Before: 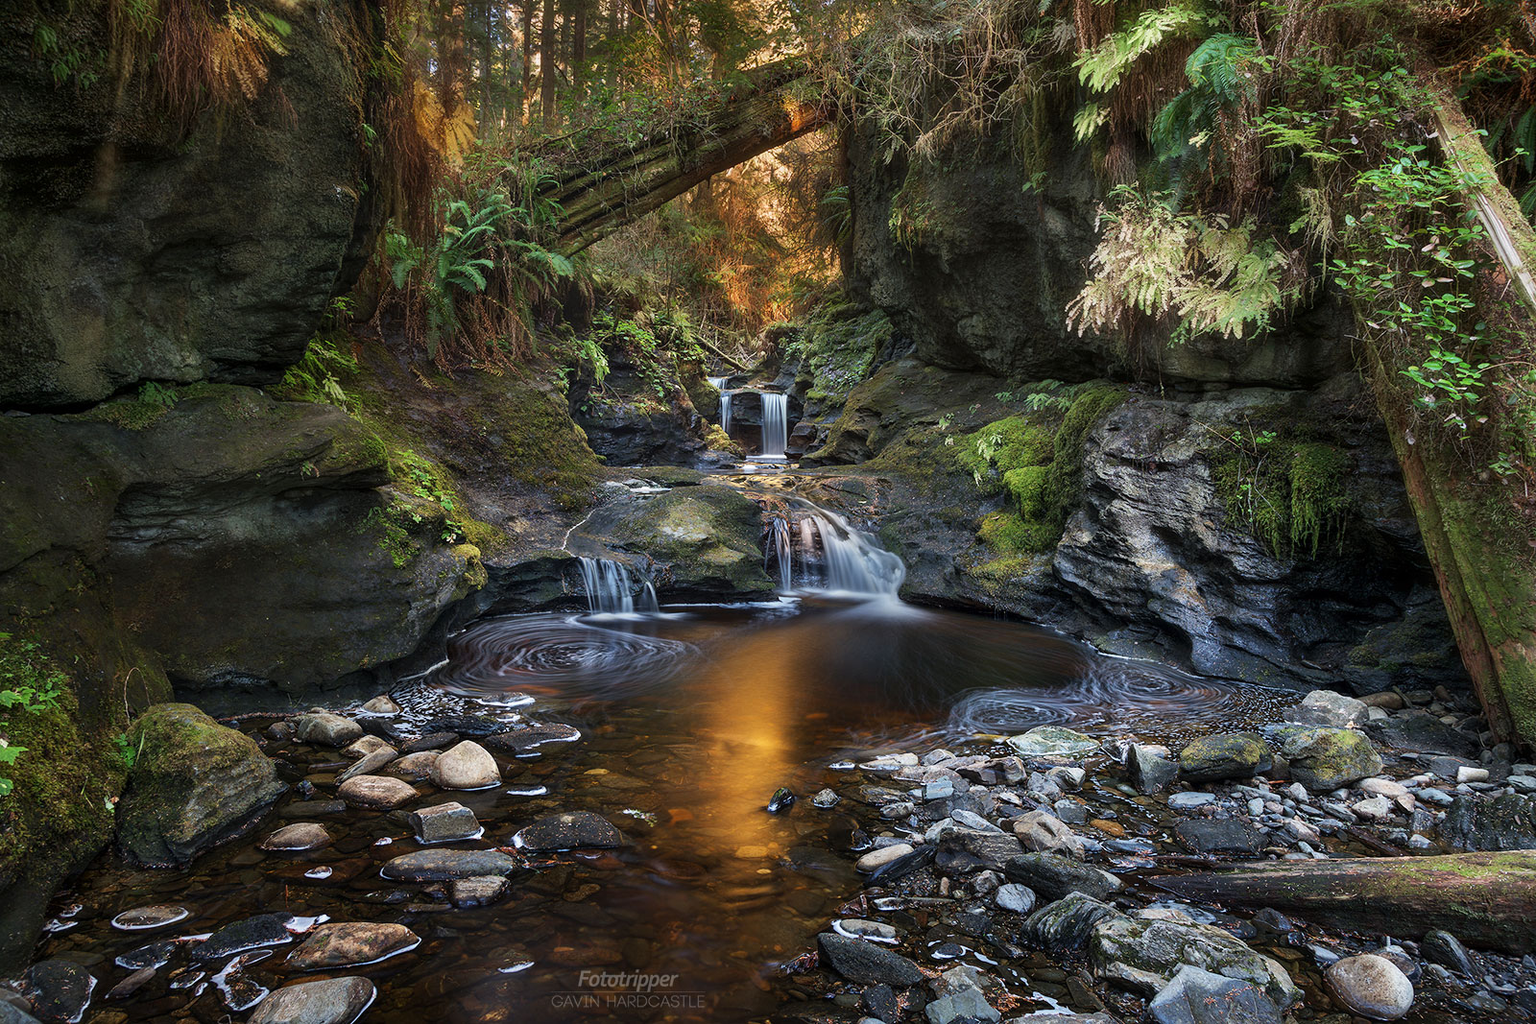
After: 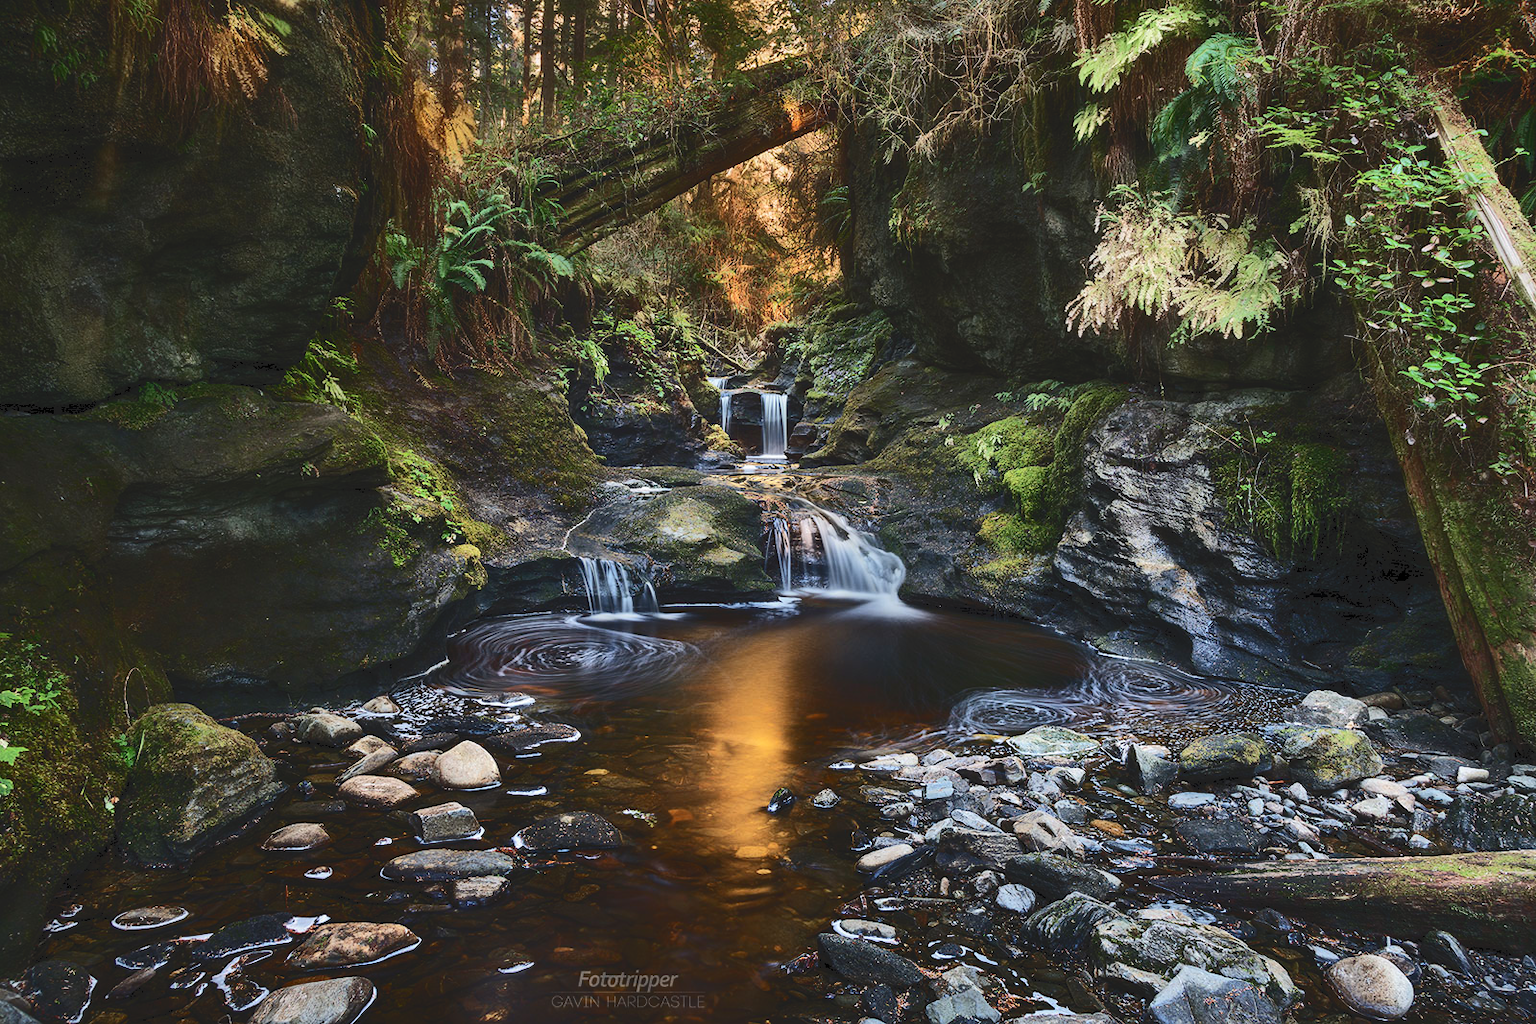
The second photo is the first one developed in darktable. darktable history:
tone curve: curves: ch0 [(0, 0) (0.003, 0.108) (0.011, 0.112) (0.025, 0.117) (0.044, 0.126) (0.069, 0.133) (0.1, 0.146) (0.136, 0.158) (0.177, 0.178) (0.224, 0.212) (0.277, 0.256) (0.335, 0.331) (0.399, 0.423) (0.468, 0.538) (0.543, 0.641) (0.623, 0.721) (0.709, 0.792) (0.801, 0.845) (0.898, 0.917) (1, 1)], color space Lab, independent channels, preserve colors none
